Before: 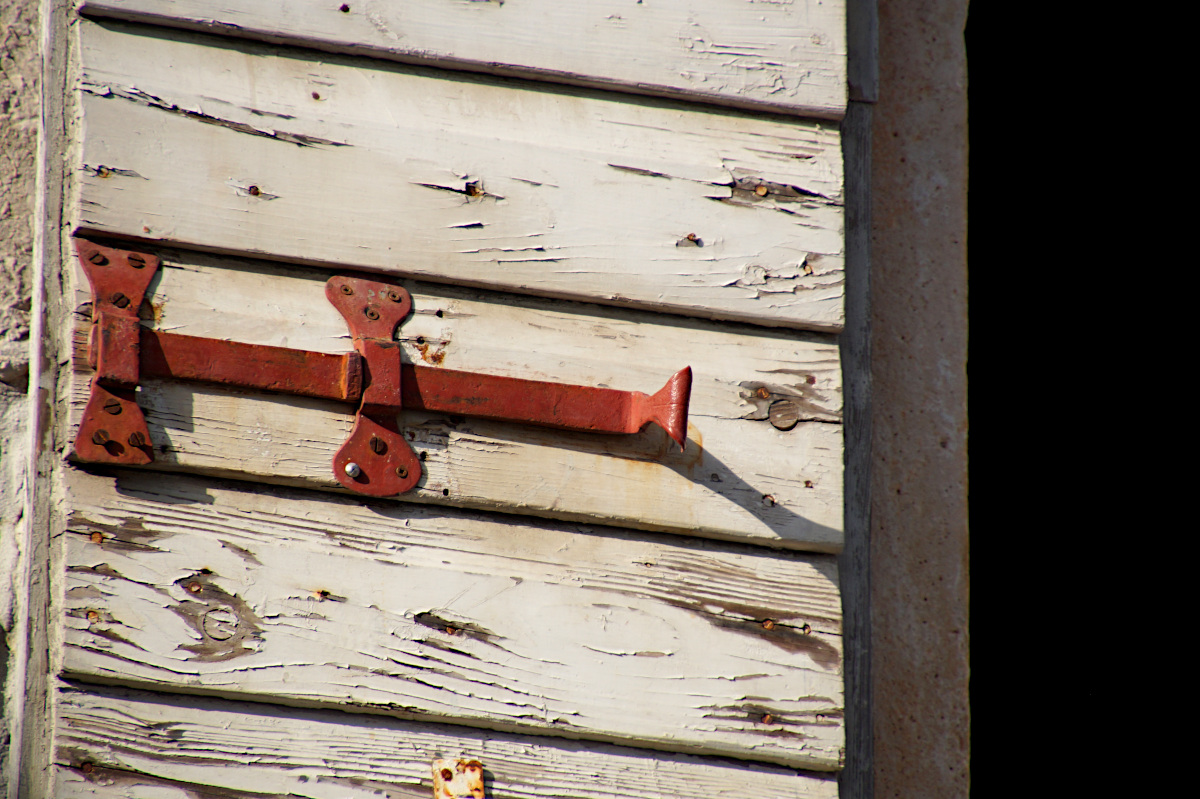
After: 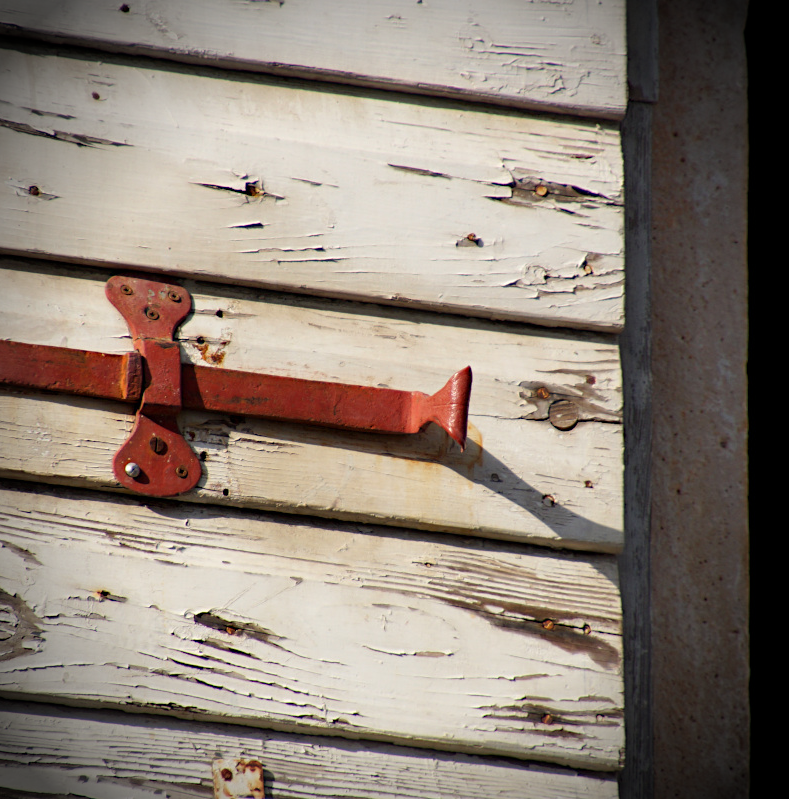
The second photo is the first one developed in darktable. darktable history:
crop and rotate: left 18.348%, right 15.819%
vignetting: brightness -0.885, unbound false
